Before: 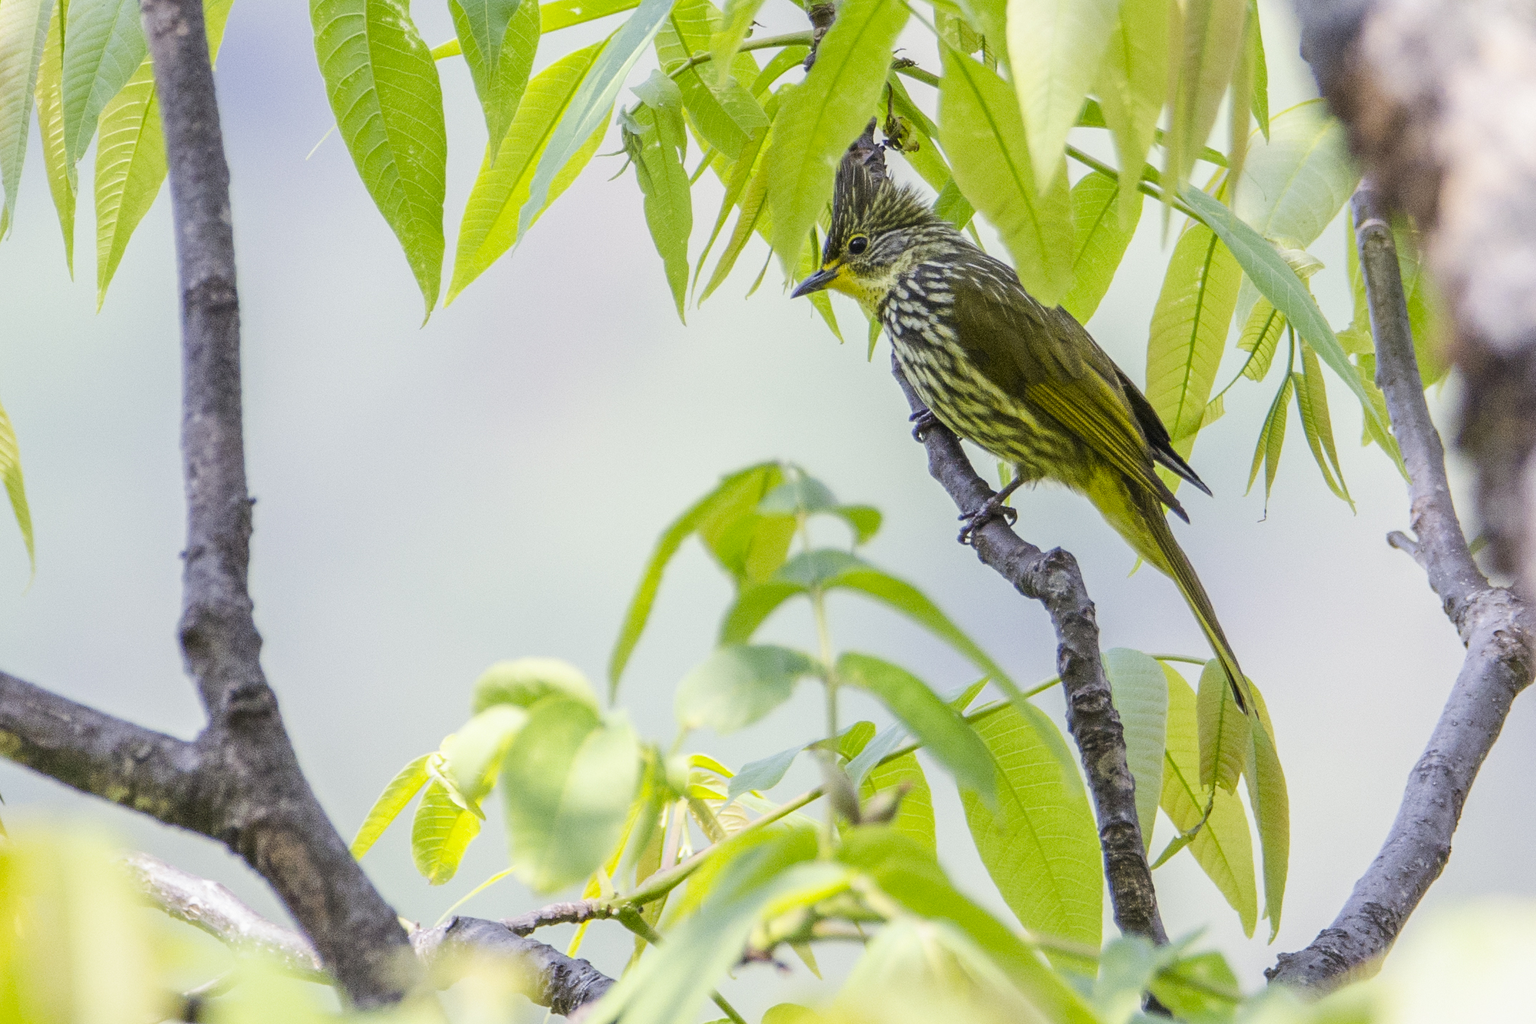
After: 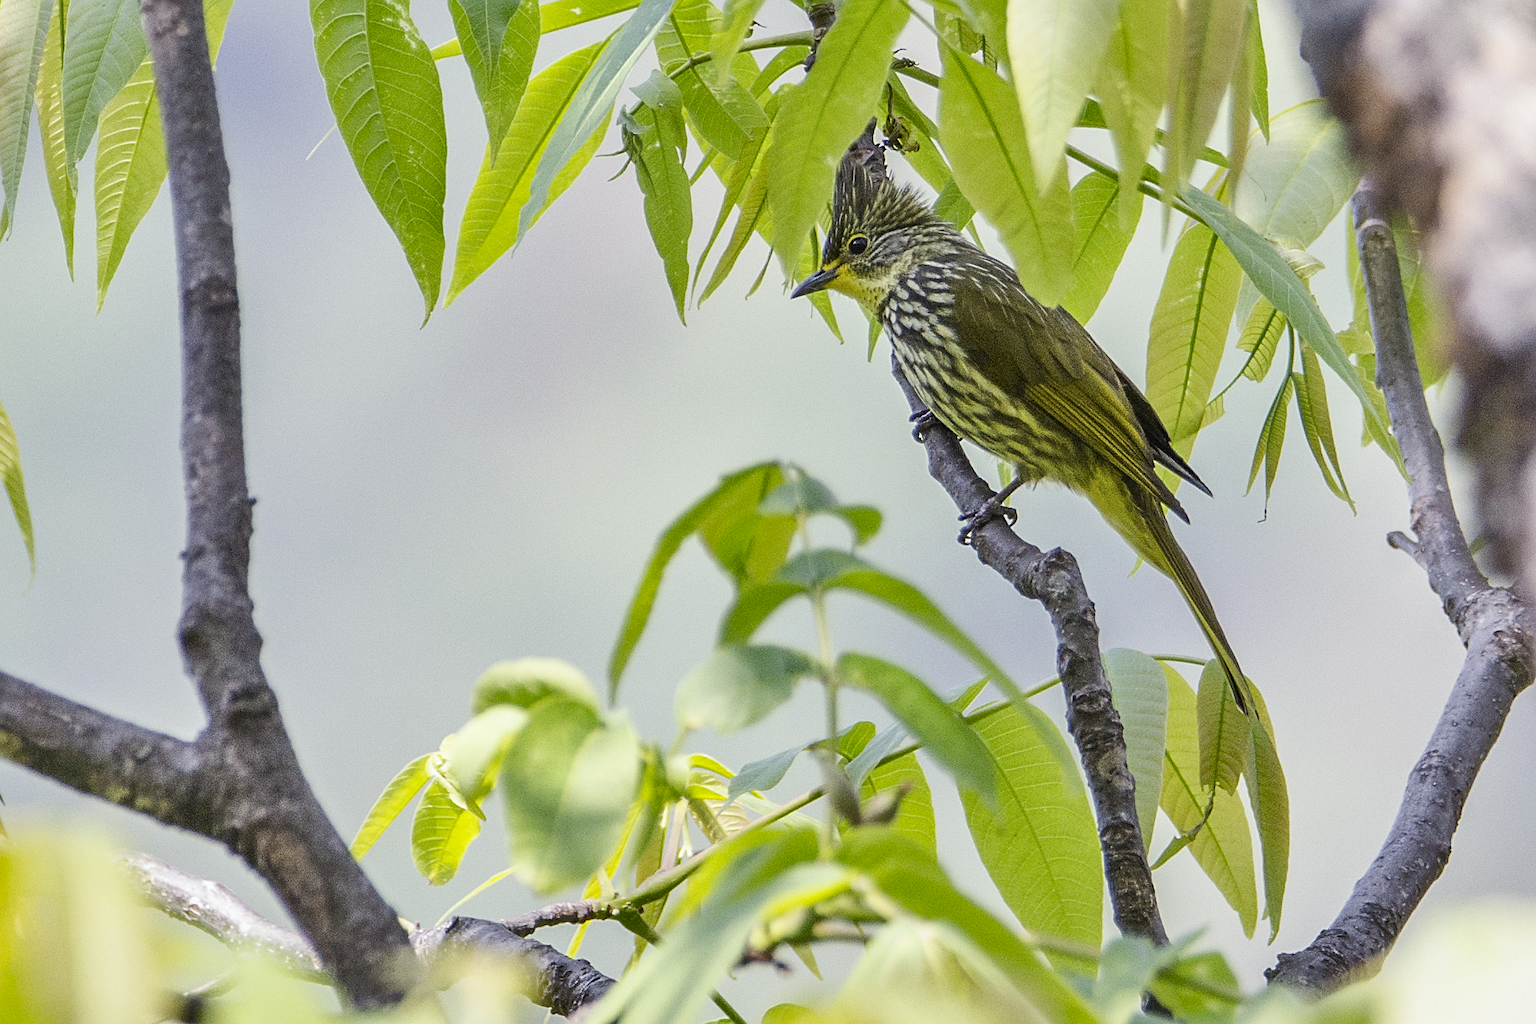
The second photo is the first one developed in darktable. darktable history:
sharpen: on, module defaults
contrast brightness saturation: saturation -0.1
shadows and highlights: low approximation 0.01, soften with gaussian
